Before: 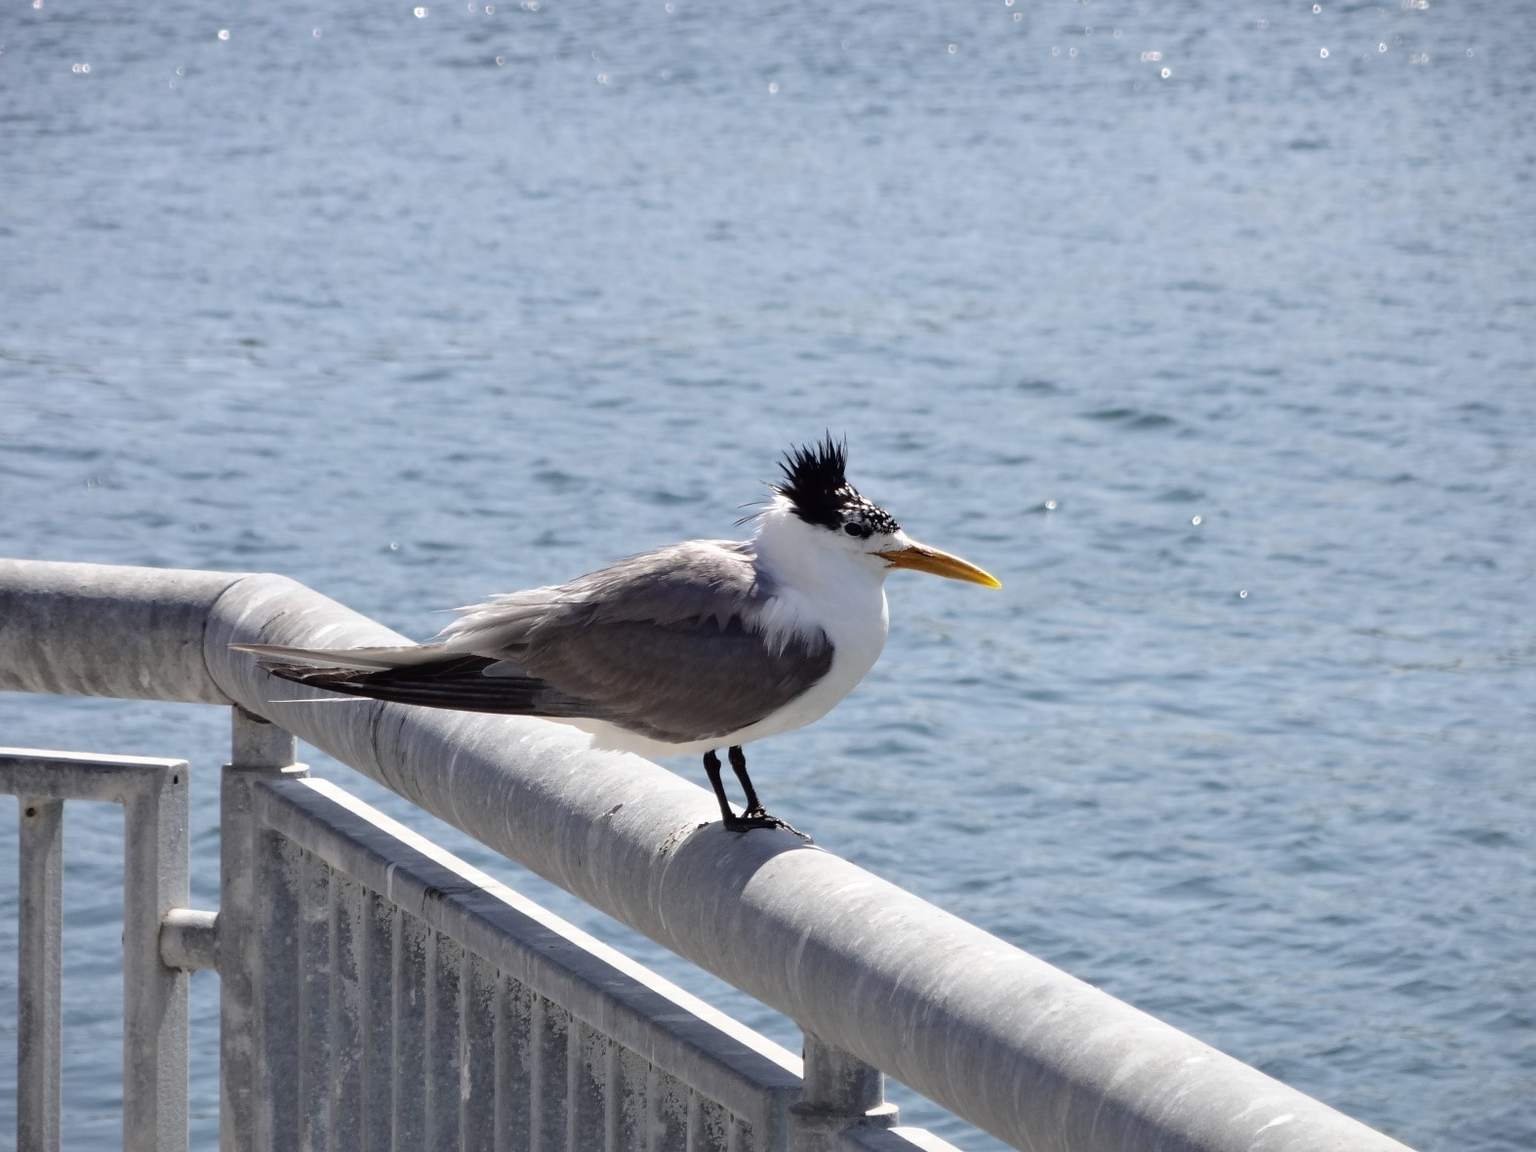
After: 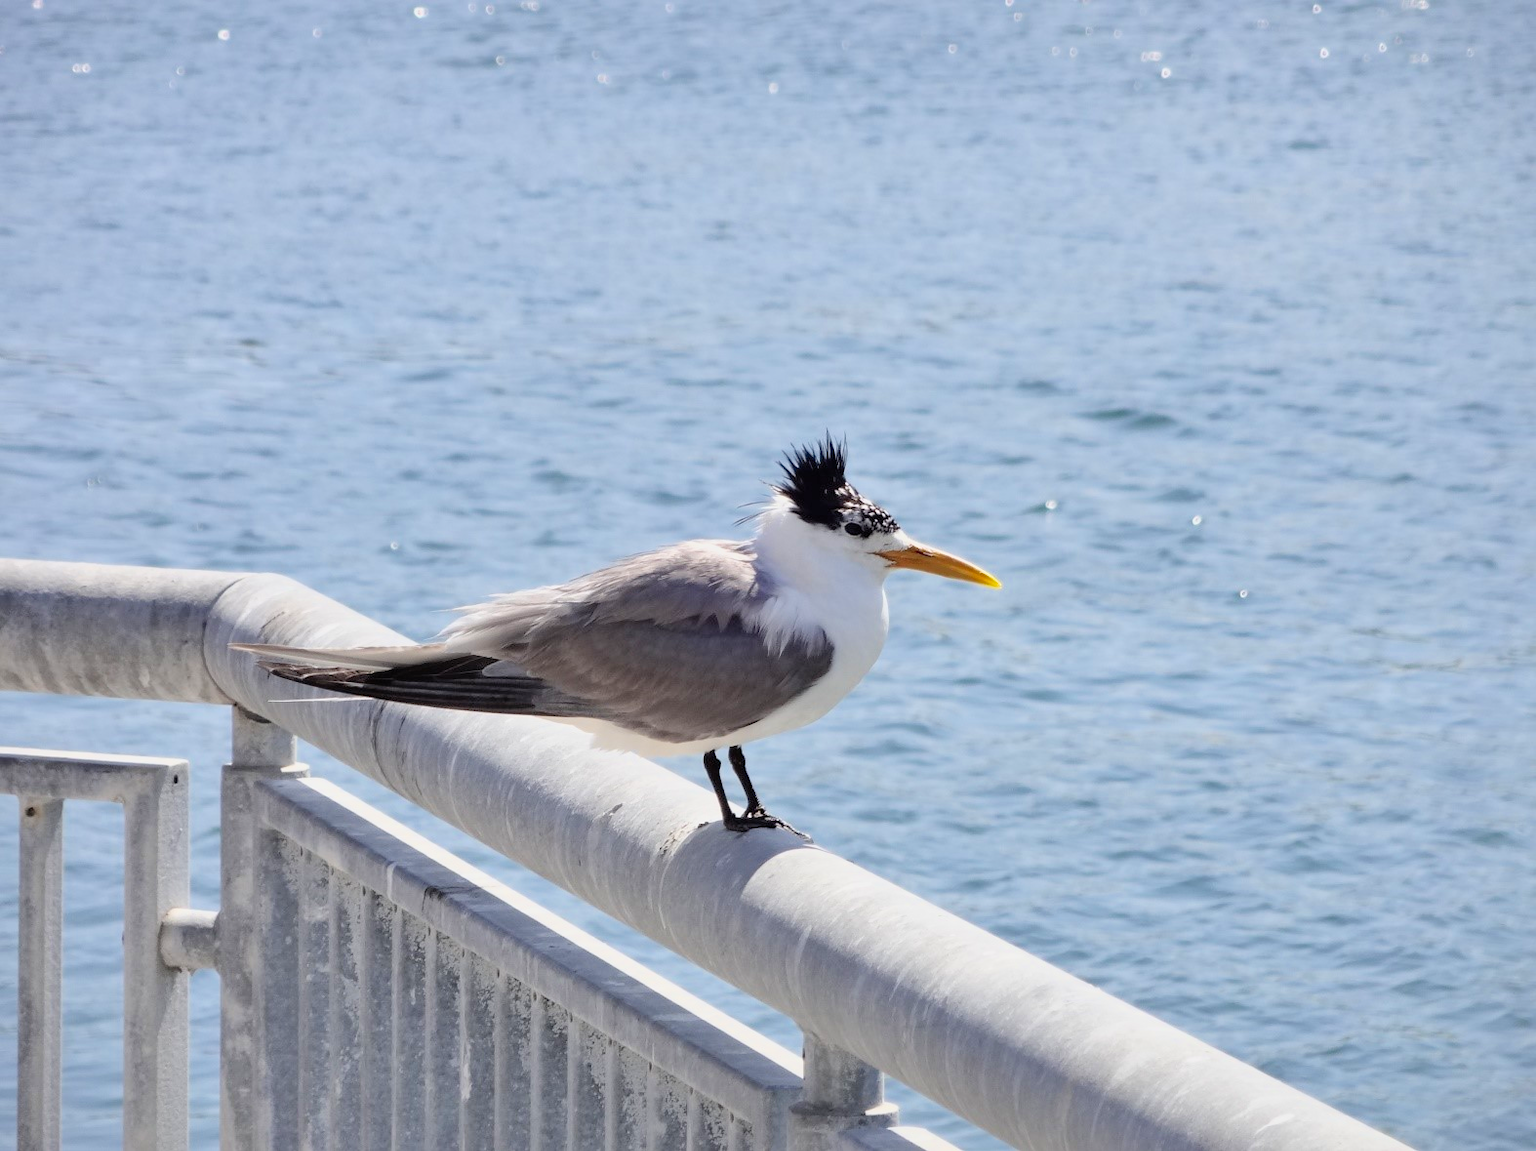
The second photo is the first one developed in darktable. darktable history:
exposure: black level correction 0, exposure 1.2 EV, compensate highlight preservation false
shadows and highlights: on, module defaults
filmic rgb: black relative exposure -7.65 EV, white relative exposure 4.56 EV, hardness 3.61, color science v6 (2022)
